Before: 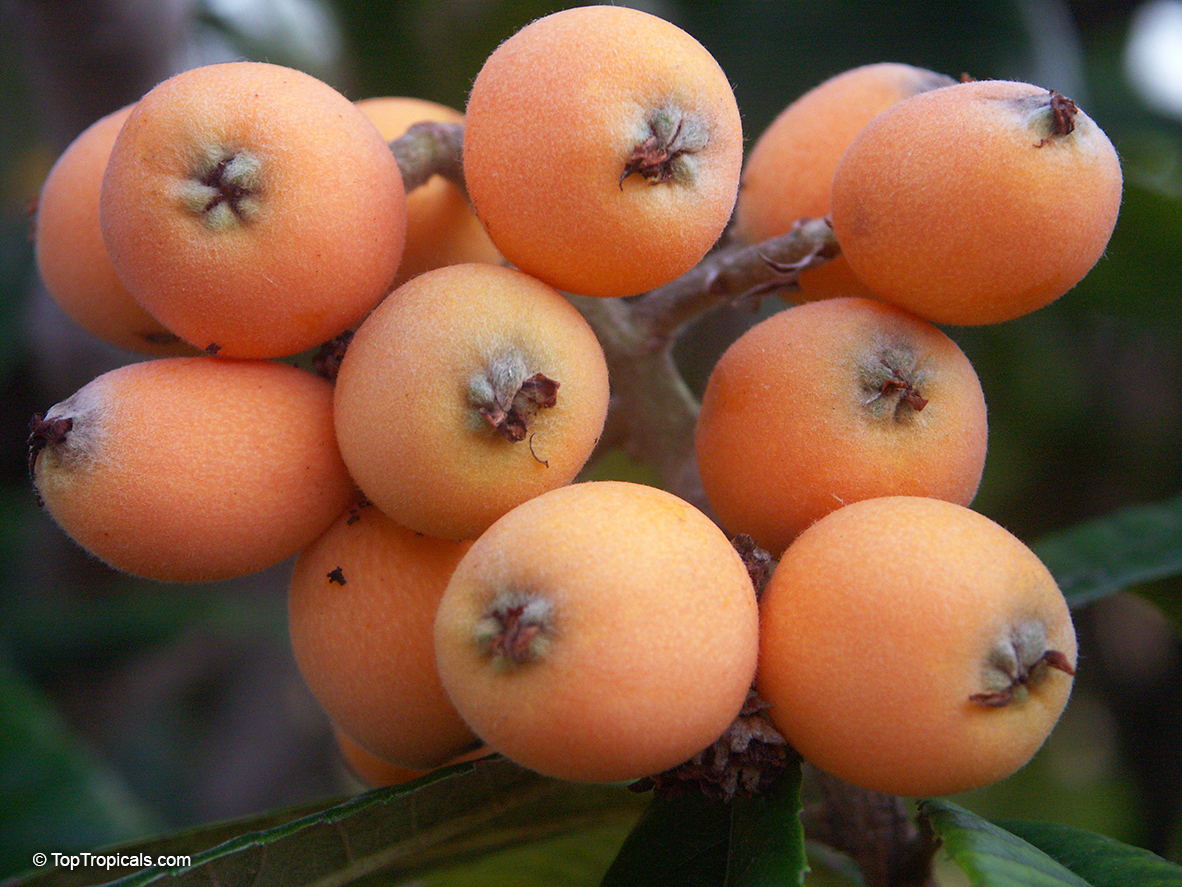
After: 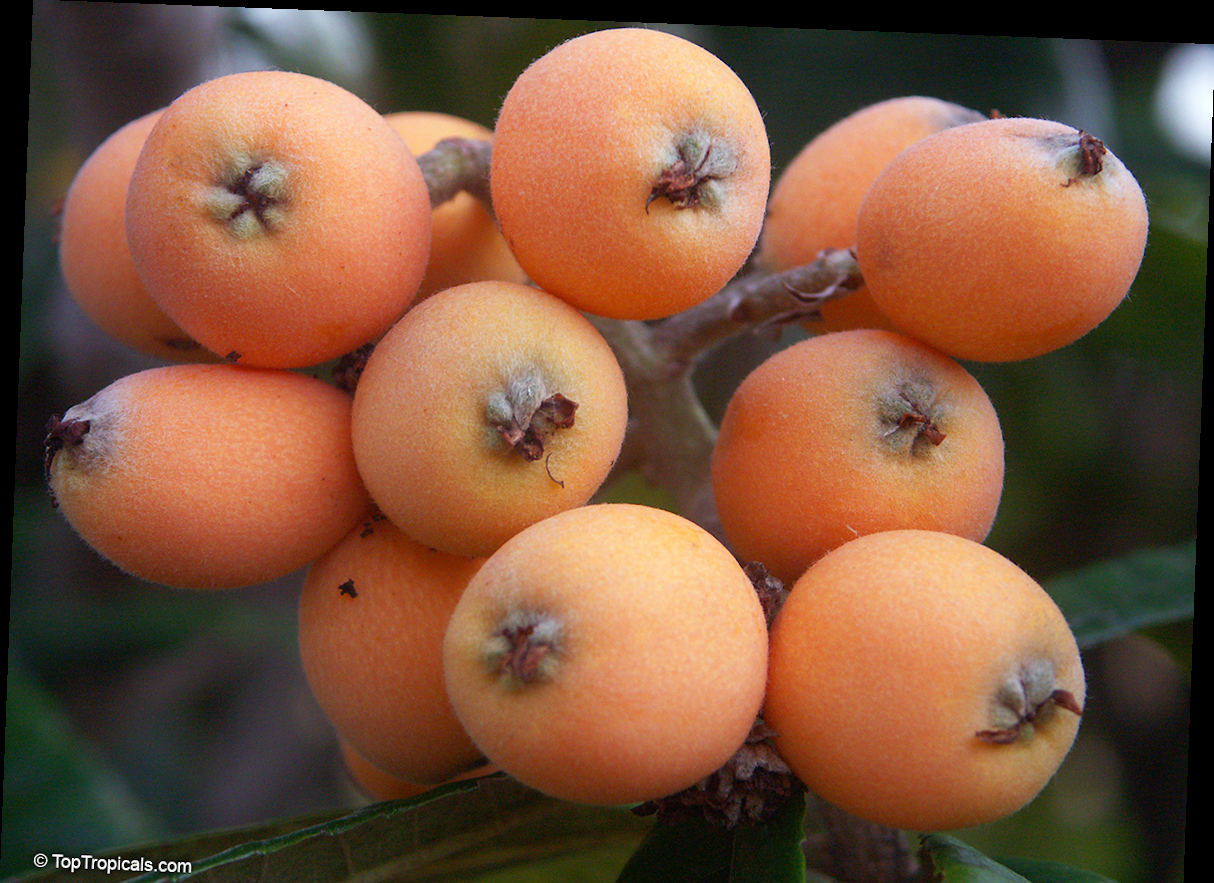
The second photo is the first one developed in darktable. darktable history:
crop and rotate: top 0%, bottom 5.097%
rotate and perspective: rotation 2.17°, automatic cropping off
